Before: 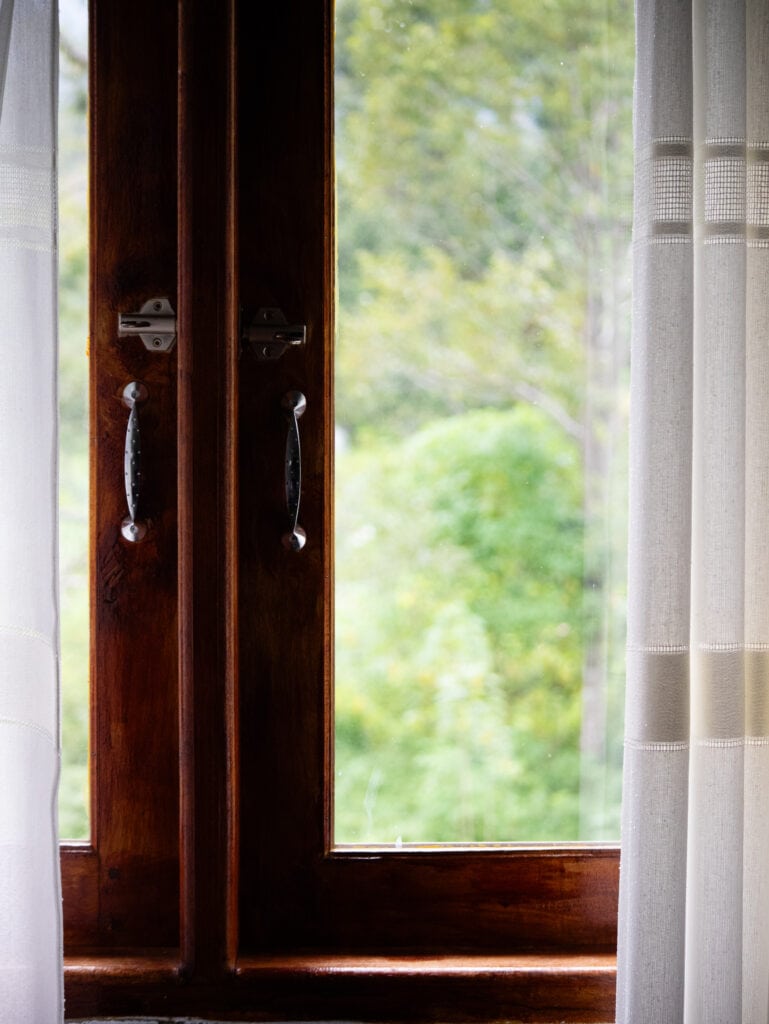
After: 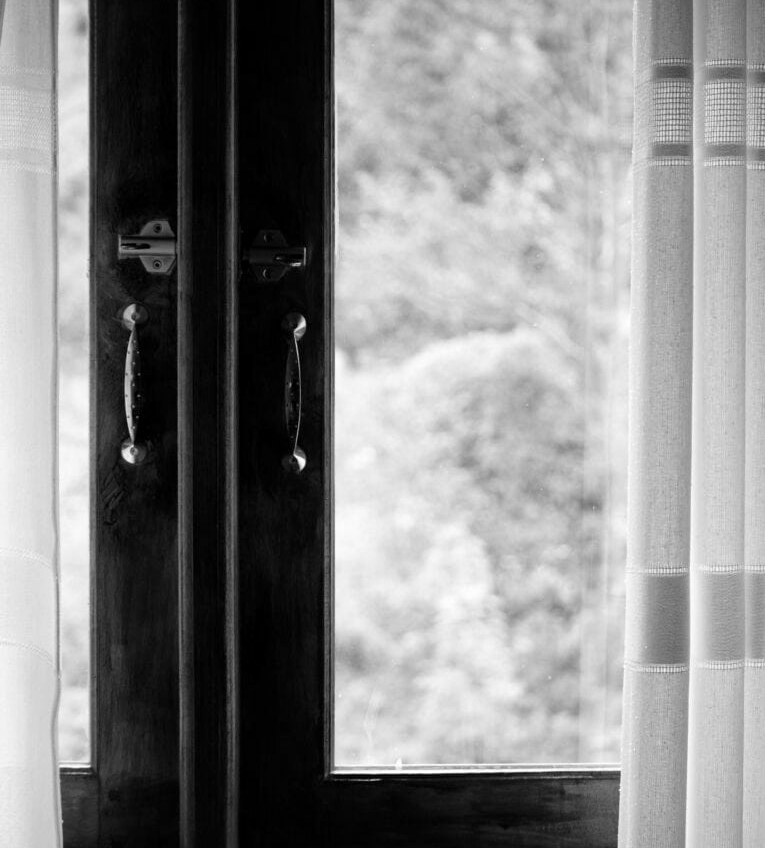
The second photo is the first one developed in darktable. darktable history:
local contrast: mode bilateral grid, contrast 20, coarseness 50, detail 120%, midtone range 0.2
crop: top 7.625%, bottom 8.027%
color contrast: green-magenta contrast 0, blue-yellow contrast 0
